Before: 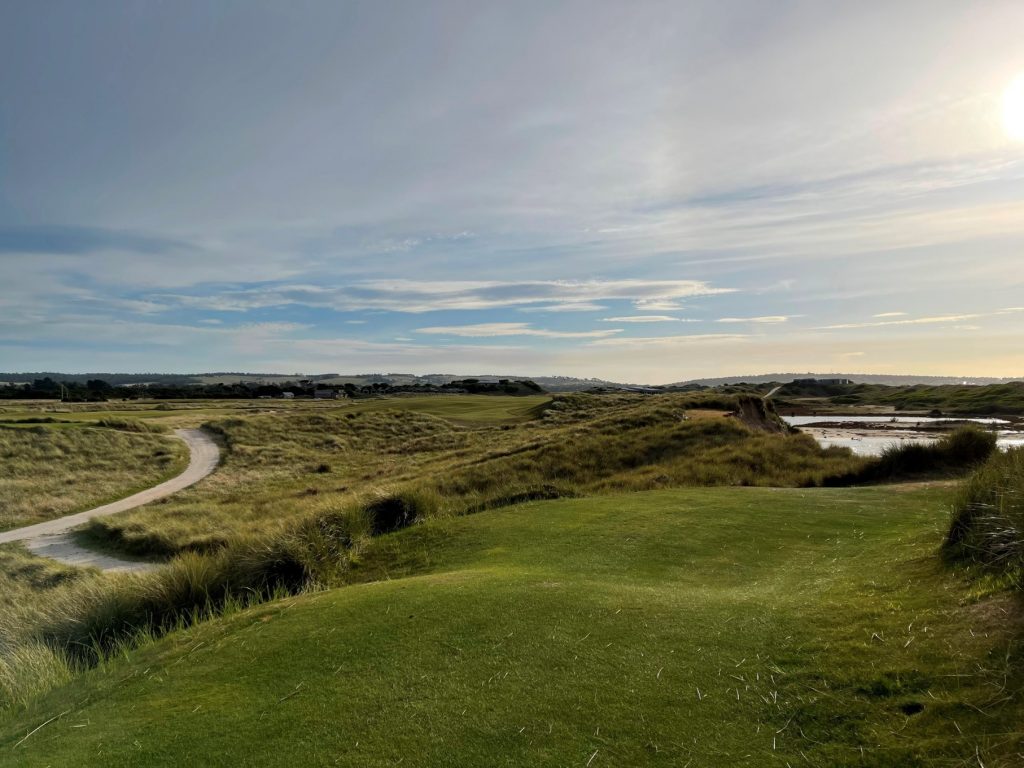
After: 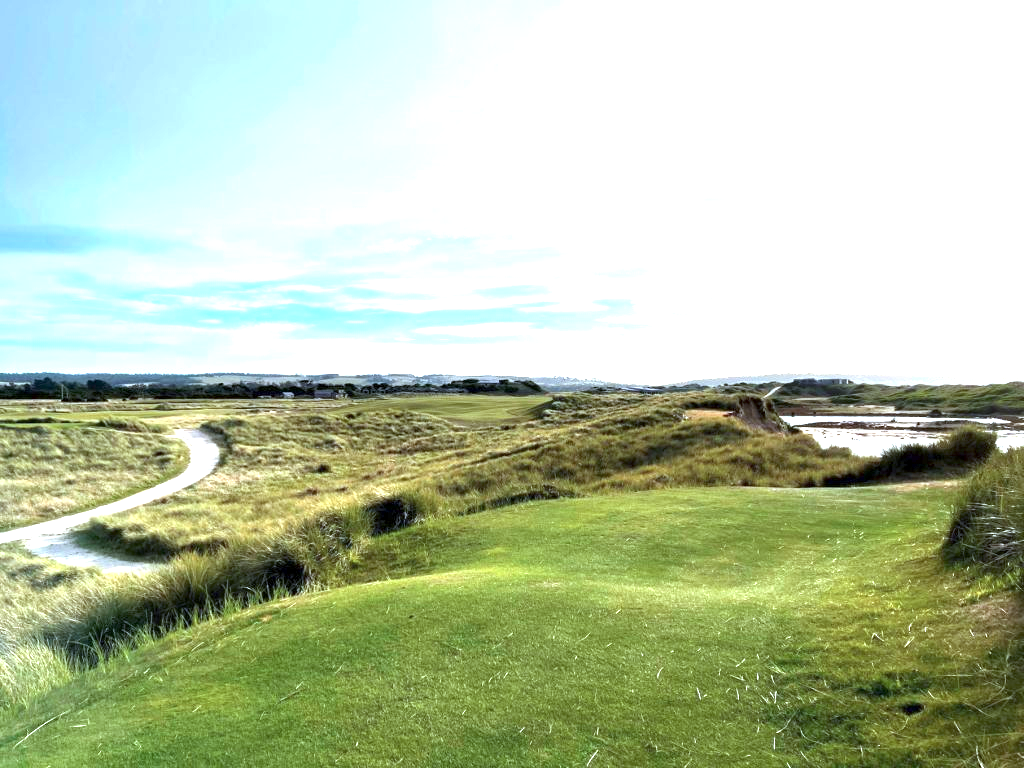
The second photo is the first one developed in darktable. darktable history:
color calibration: x 0.38, y 0.389, temperature 4079.73 K
exposure: exposure 1.991 EV, compensate highlight preservation false
contrast equalizer: octaves 7, y [[0.5 ×6], [0.5 ×6], [0.5, 0.5, 0.501, 0.545, 0.707, 0.863], [0 ×6], [0 ×6]], mix -0.281
